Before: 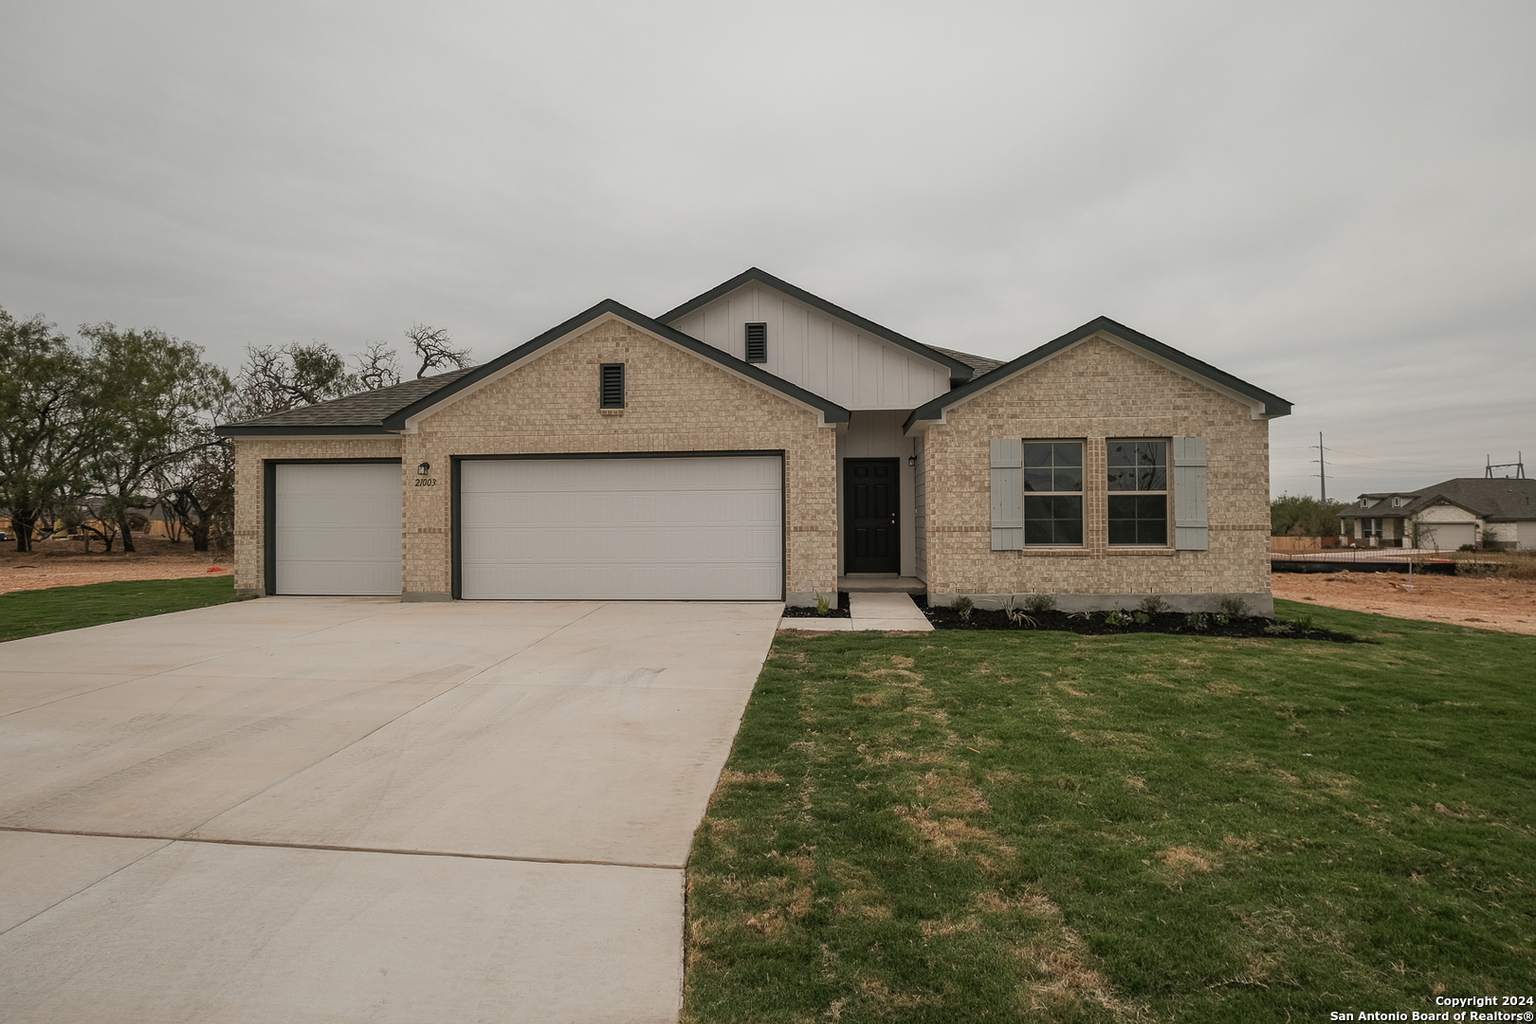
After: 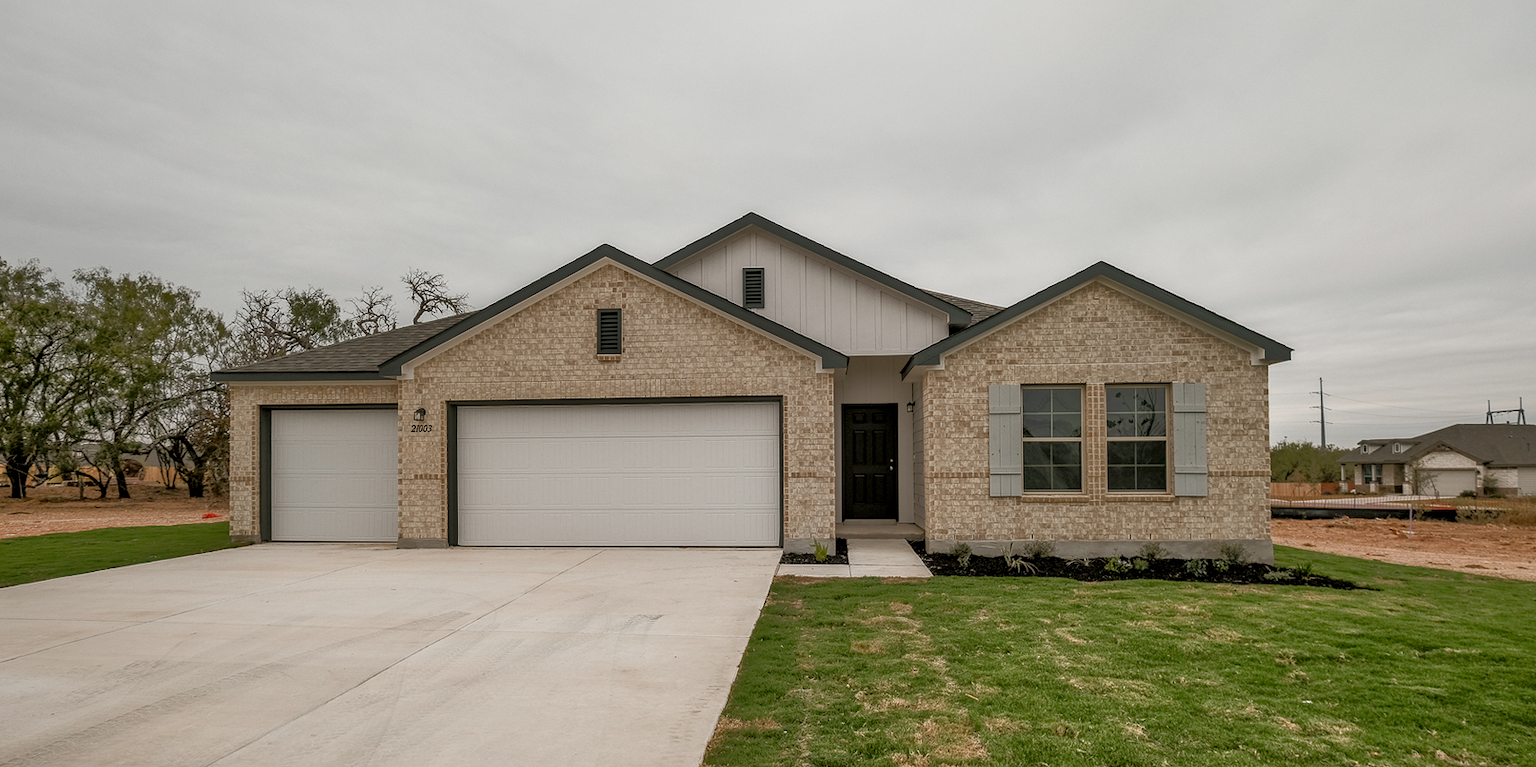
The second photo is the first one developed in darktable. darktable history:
crop: left 0.387%, top 5.469%, bottom 19.809%
tone equalizer: -8 EV -0.528 EV, -7 EV -0.319 EV, -6 EV -0.083 EV, -5 EV 0.413 EV, -4 EV 0.985 EV, -3 EV 0.791 EV, -2 EV -0.01 EV, -1 EV 0.14 EV, +0 EV -0.012 EV, smoothing 1
exposure: compensate highlight preservation false
local contrast: detail 130%
color balance rgb: perceptual saturation grading › global saturation 20%, perceptual saturation grading › highlights -50%, perceptual saturation grading › shadows 30%
